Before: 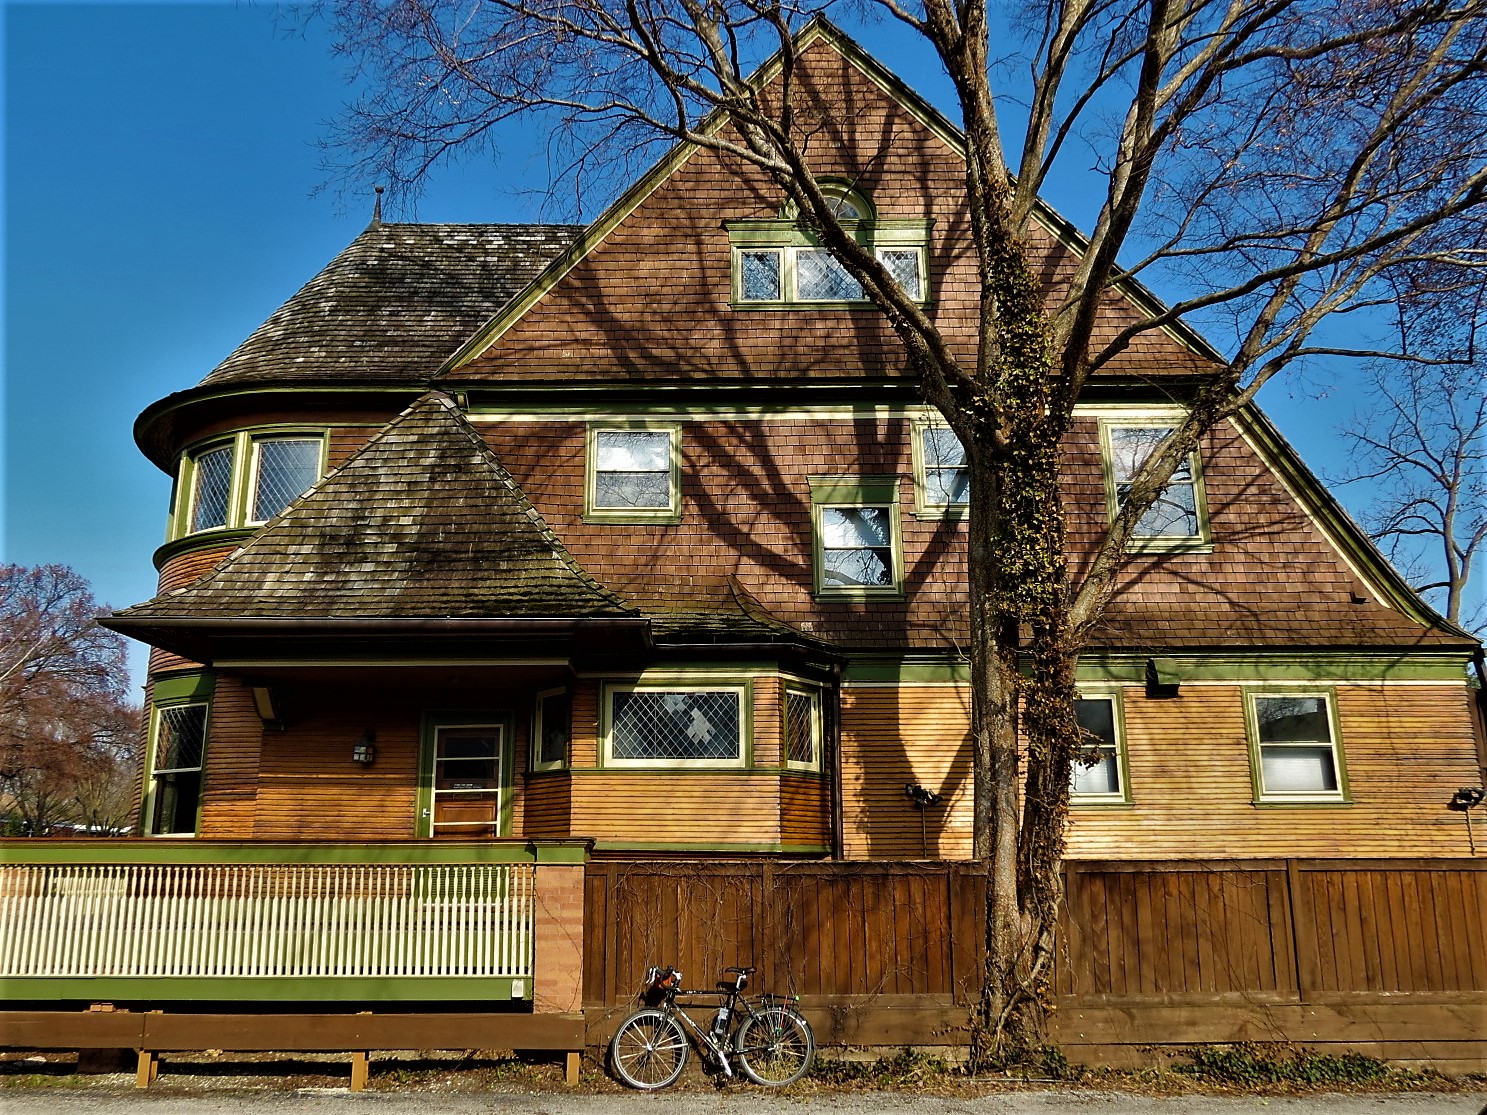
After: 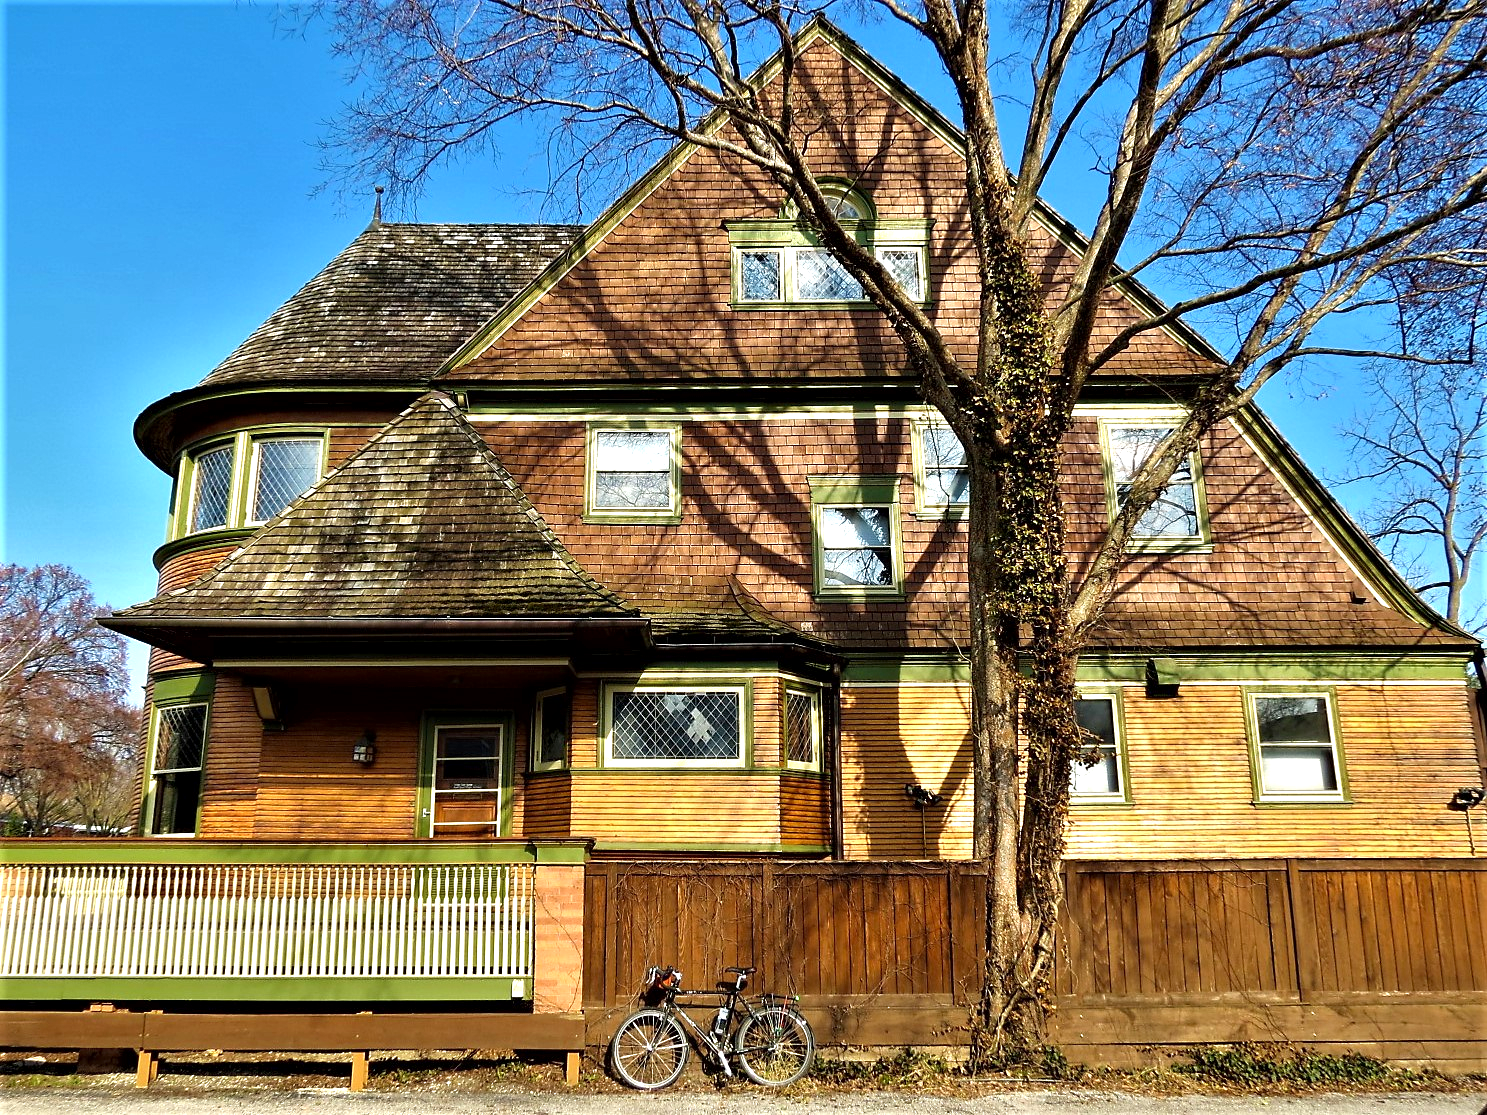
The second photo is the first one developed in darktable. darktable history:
exposure: black level correction 0.001, exposure 0.961 EV, compensate highlight preservation false
